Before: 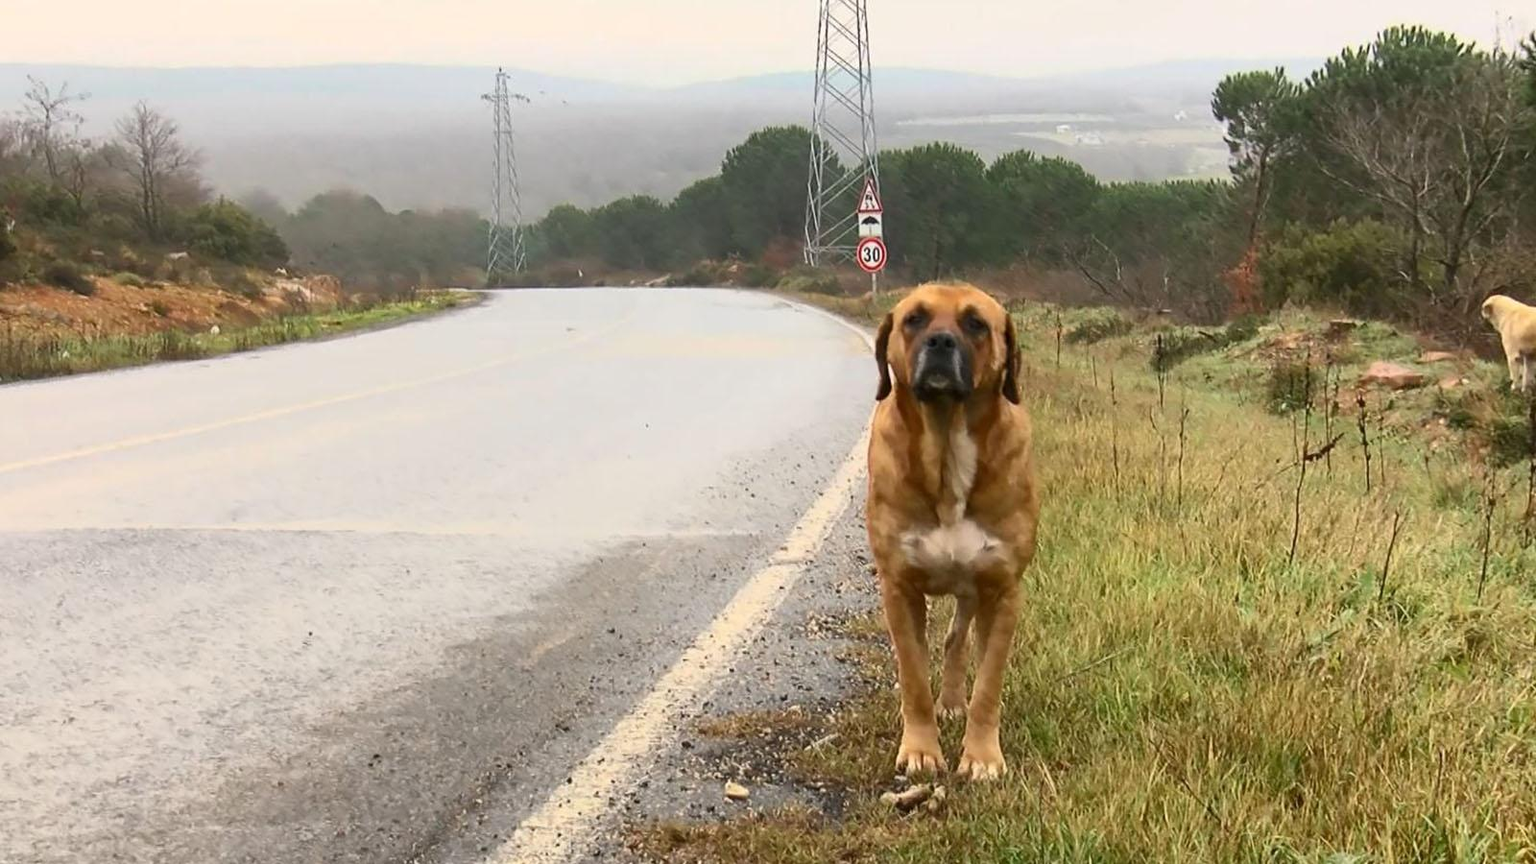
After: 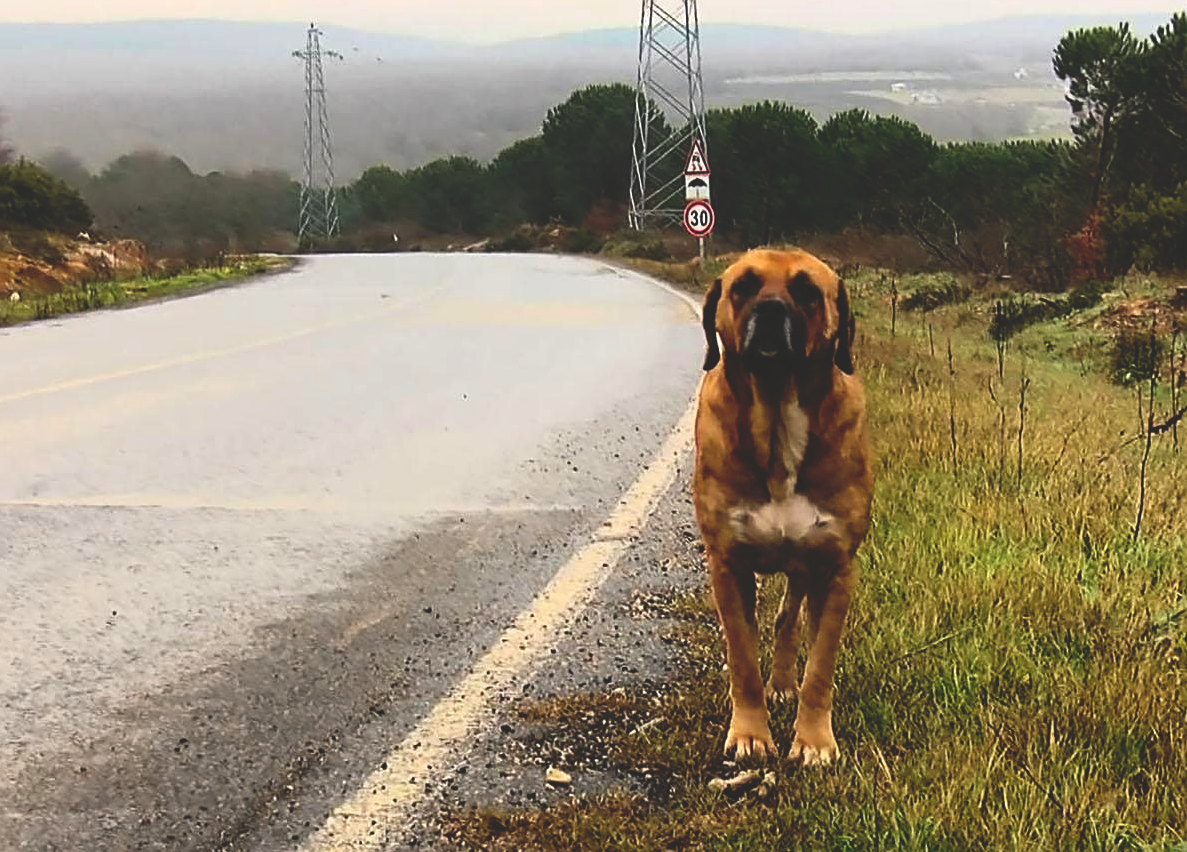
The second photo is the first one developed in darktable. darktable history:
crop and rotate: left 13.15%, top 5.251%, right 12.609%
sharpen: on, module defaults
base curve: curves: ch0 [(0, 0.02) (0.083, 0.036) (1, 1)], preserve colors none
